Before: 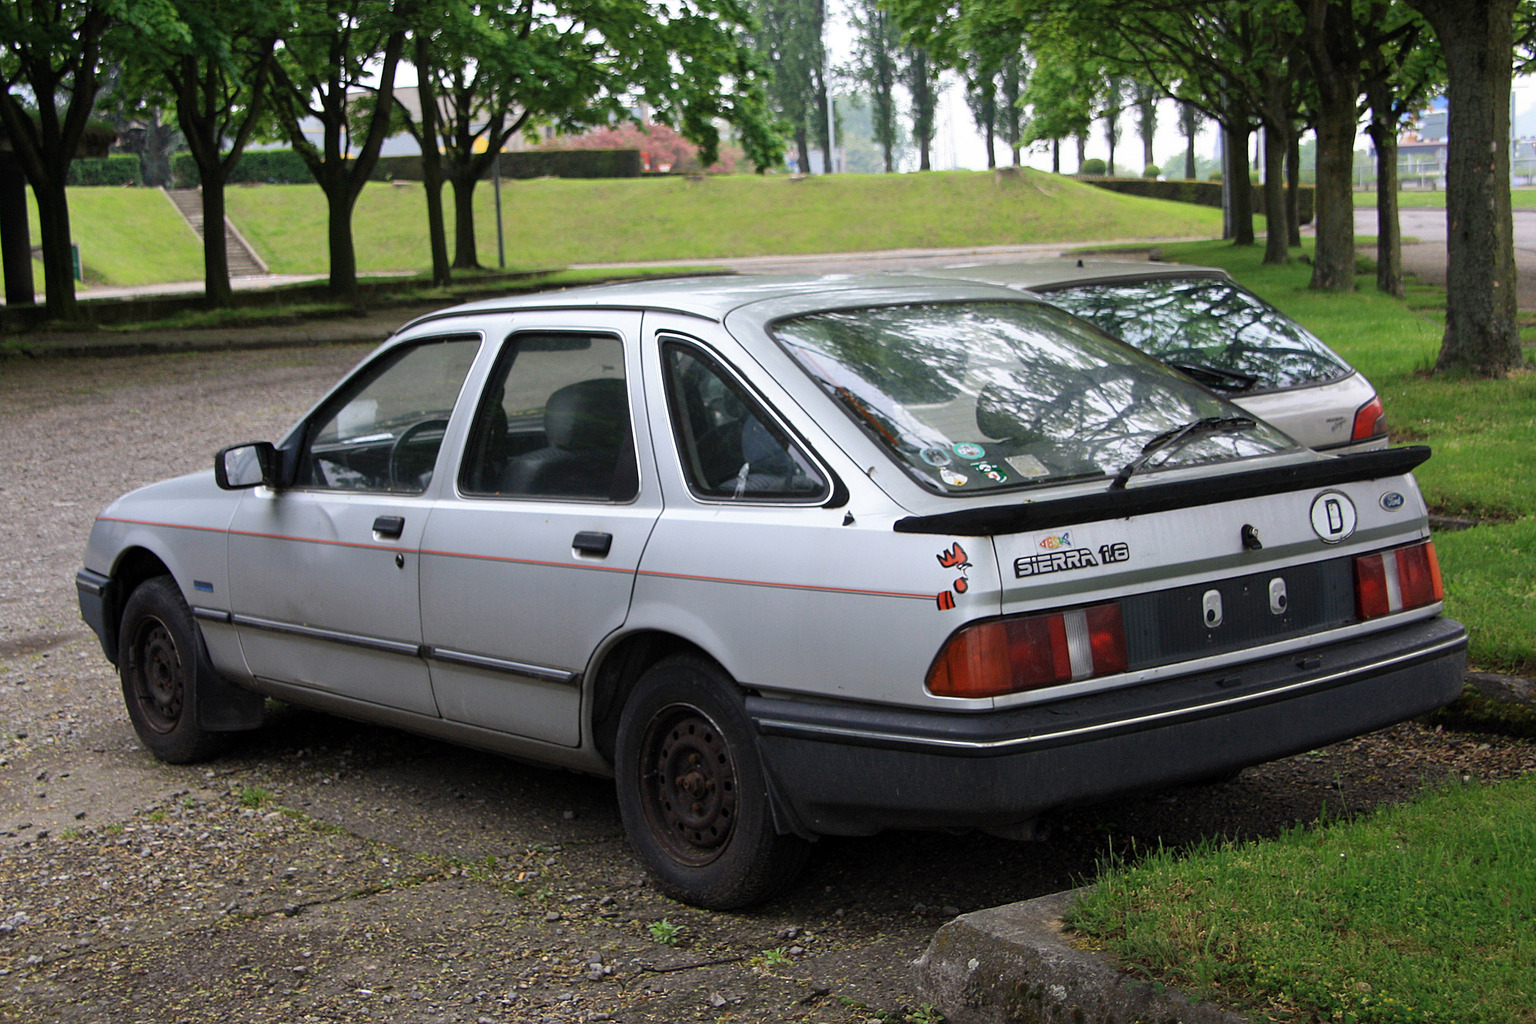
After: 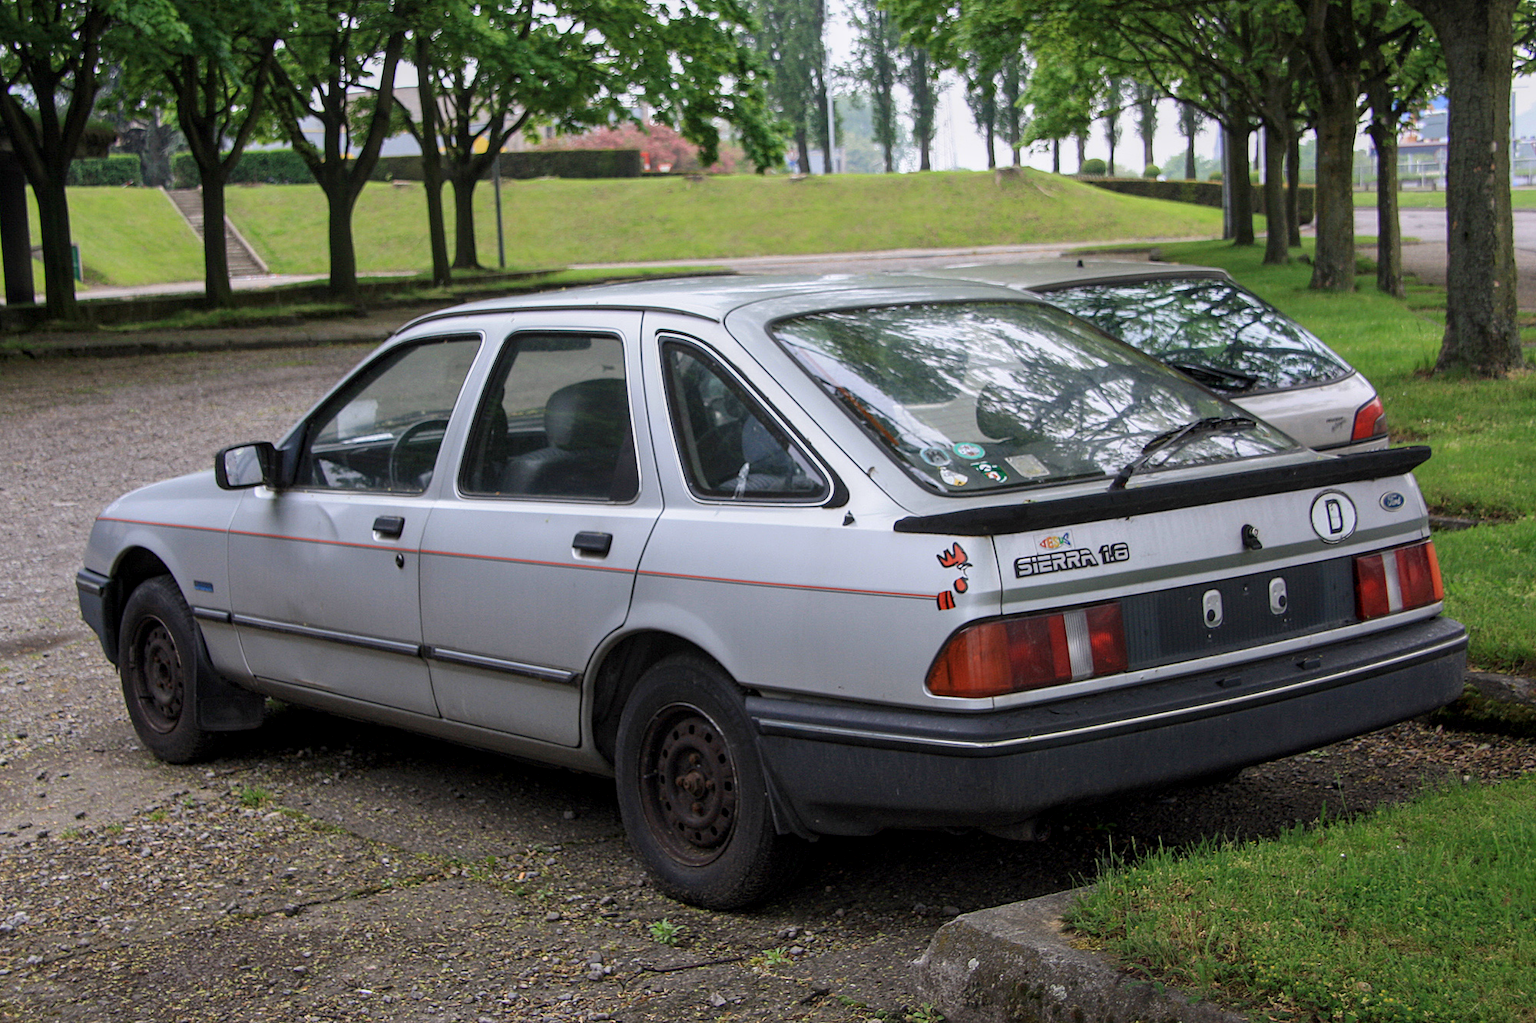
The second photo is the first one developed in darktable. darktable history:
white balance: red 1.004, blue 1.024
local contrast: on, module defaults
color balance rgb: contrast -10%
shadows and highlights: radius 334.93, shadows 63.48, highlights 6.06, compress 87.7%, highlights color adjustment 39.73%, soften with gaussian
tone equalizer: on, module defaults
